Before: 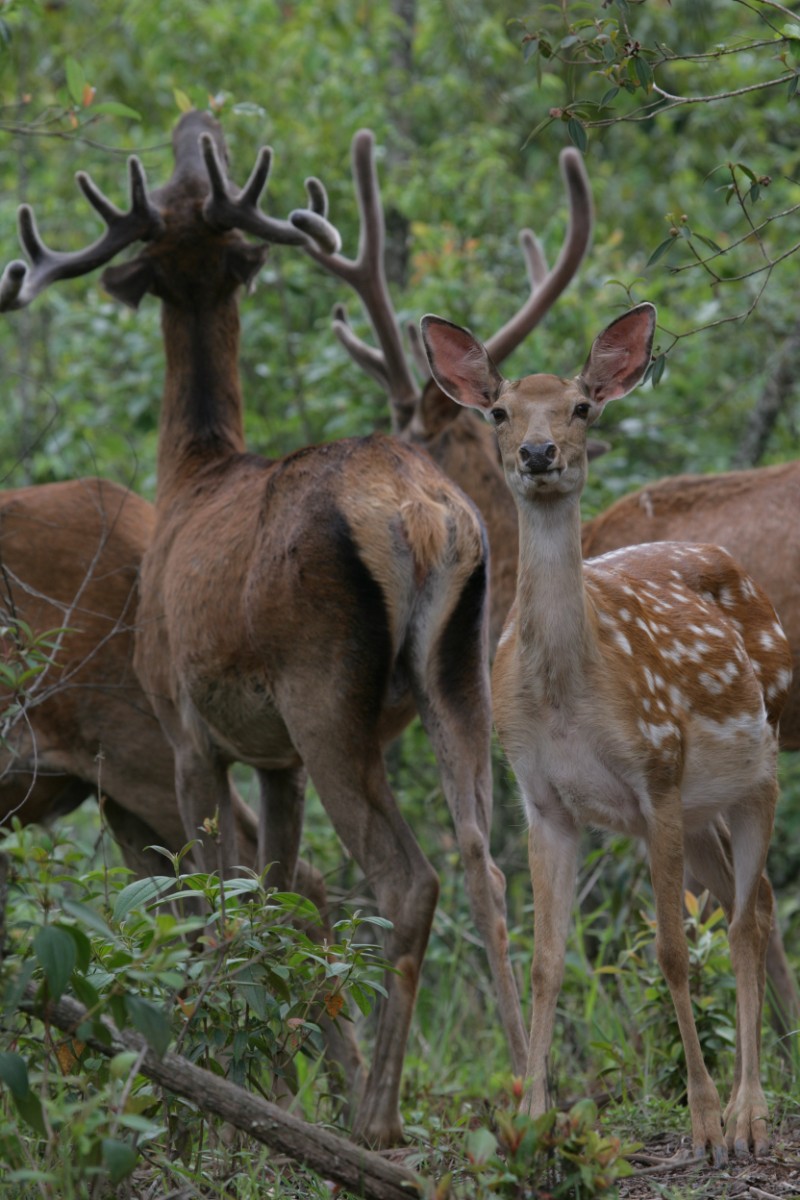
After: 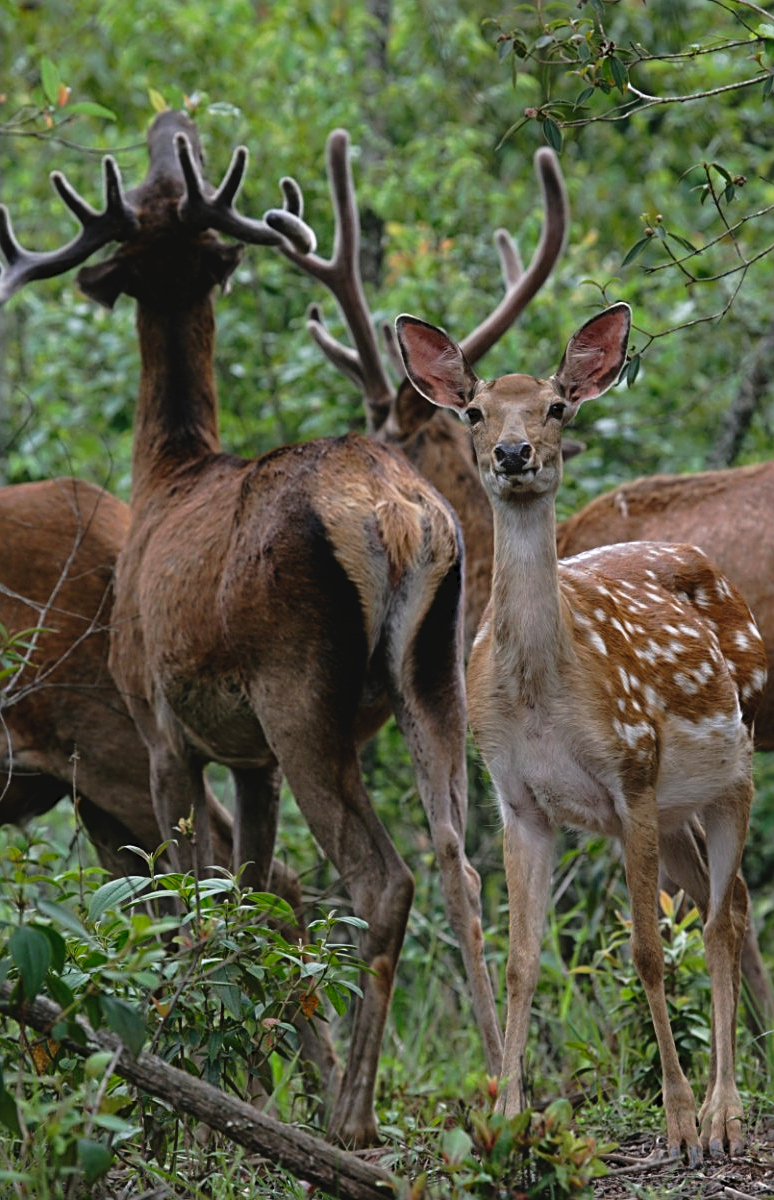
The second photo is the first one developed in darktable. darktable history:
exposure: exposure 0.15 EV, compensate highlight preservation false
sharpen: radius 2.584, amount 0.688
crop and rotate: left 3.238%
tone curve: curves: ch0 [(0, 0) (0.003, 0.047) (0.011, 0.047) (0.025, 0.047) (0.044, 0.049) (0.069, 0.051) (0.1, 0.062) (0.136, 0.086) (0.177, 0.125) (0.224, 0.178) (0.277, 0.246) (0.335, 0.324) (0.399, 0.407) (0.468, 0.48) (0.543, 0.57) (0.623, 0.675) (0.709, 0.772) (0.801, 0.876) (0.898, 0.963) (1, 1)], preserve colors none
